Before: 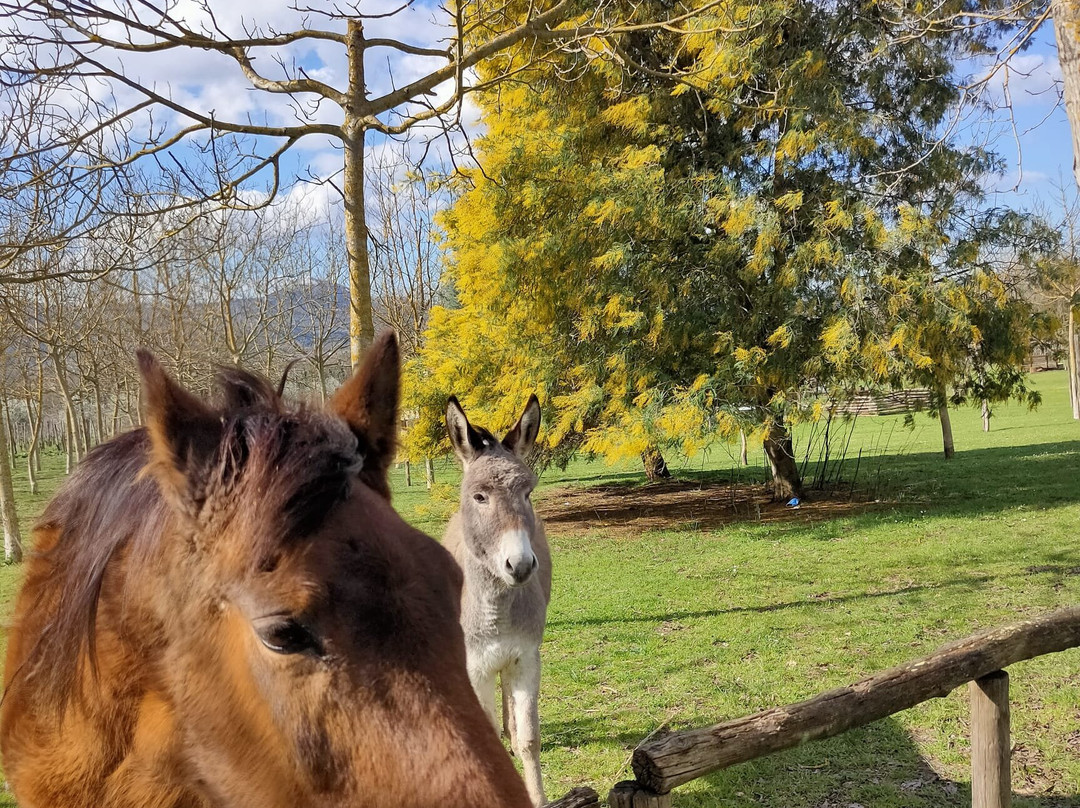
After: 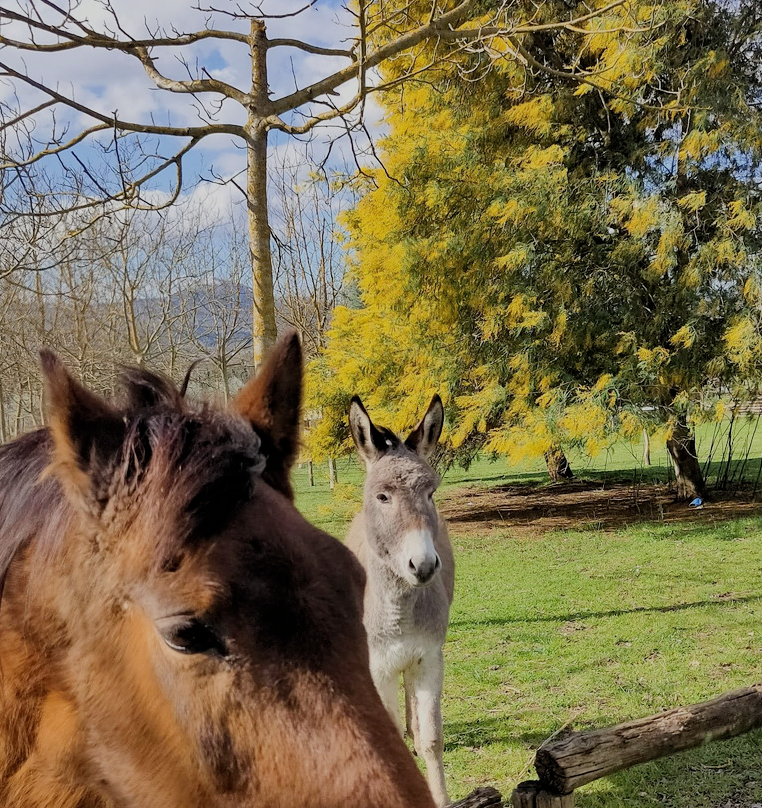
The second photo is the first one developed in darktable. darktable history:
filmic rgb: black relative exposure -7.65 EV, white relative exposure 4.56 EV, threshold 3.04 EV, hardness 3.61, contrast 0.994, enable highlight reconstruction true
crop and rotate: left 9%, right 20.385%
